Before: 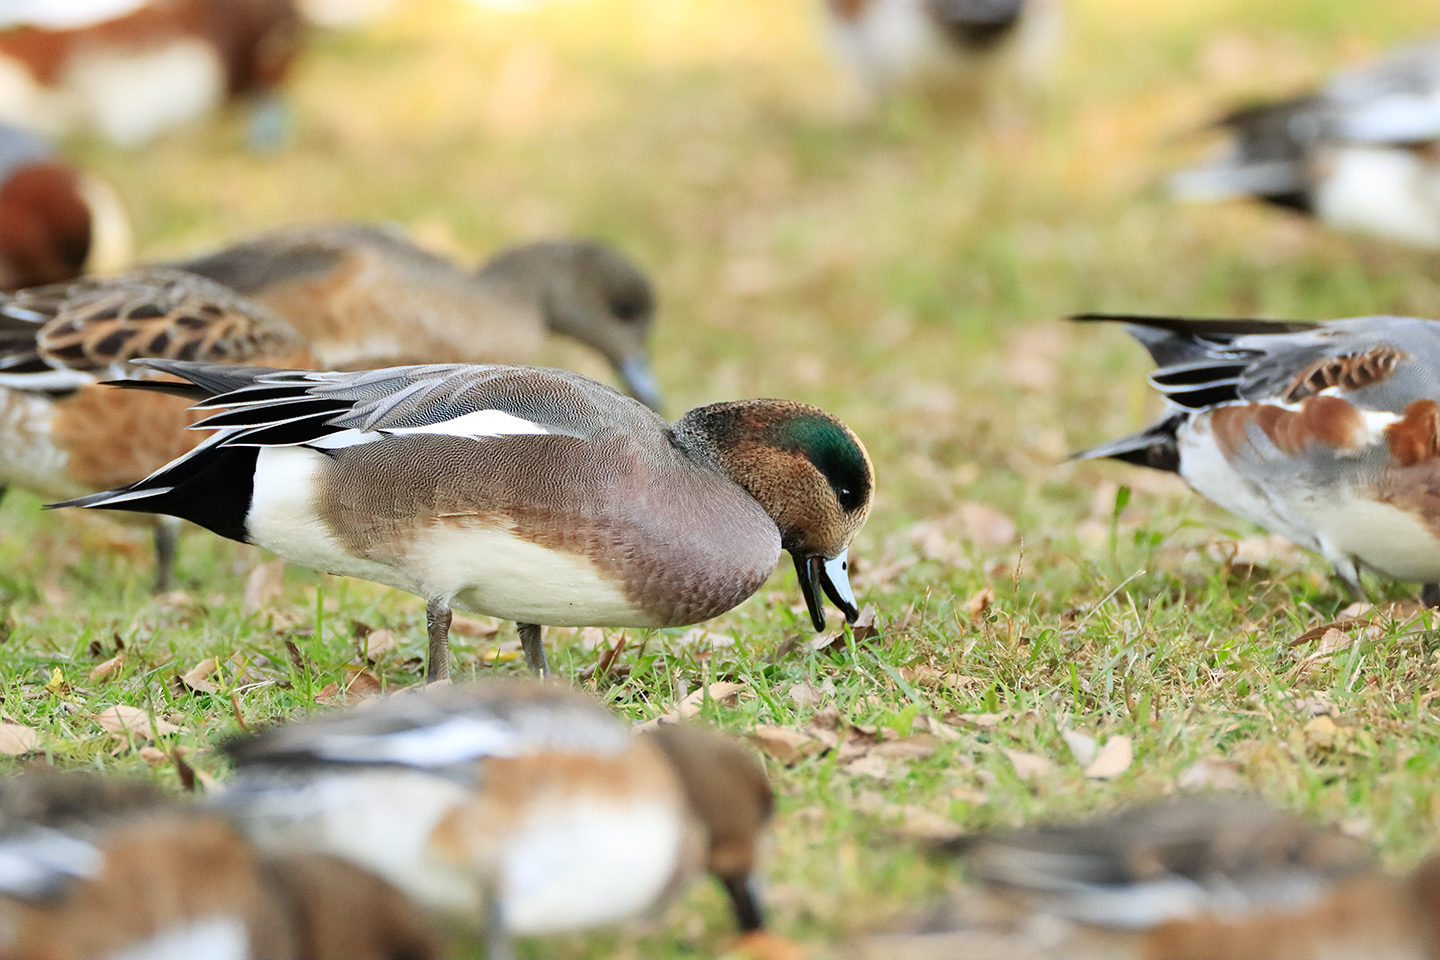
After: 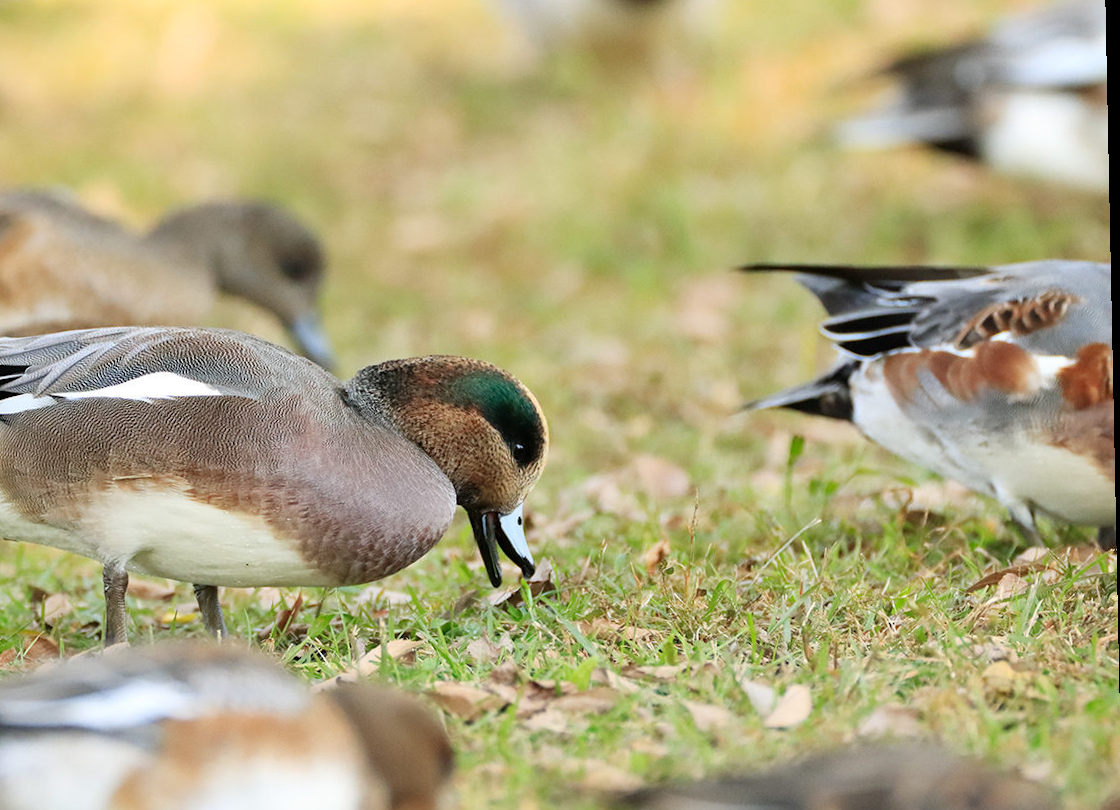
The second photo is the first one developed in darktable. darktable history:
rotate and perspective: rotation -1.17°, automatic cropping off
crop: left 23.095%, top 5.827%, bottom 11.854%
